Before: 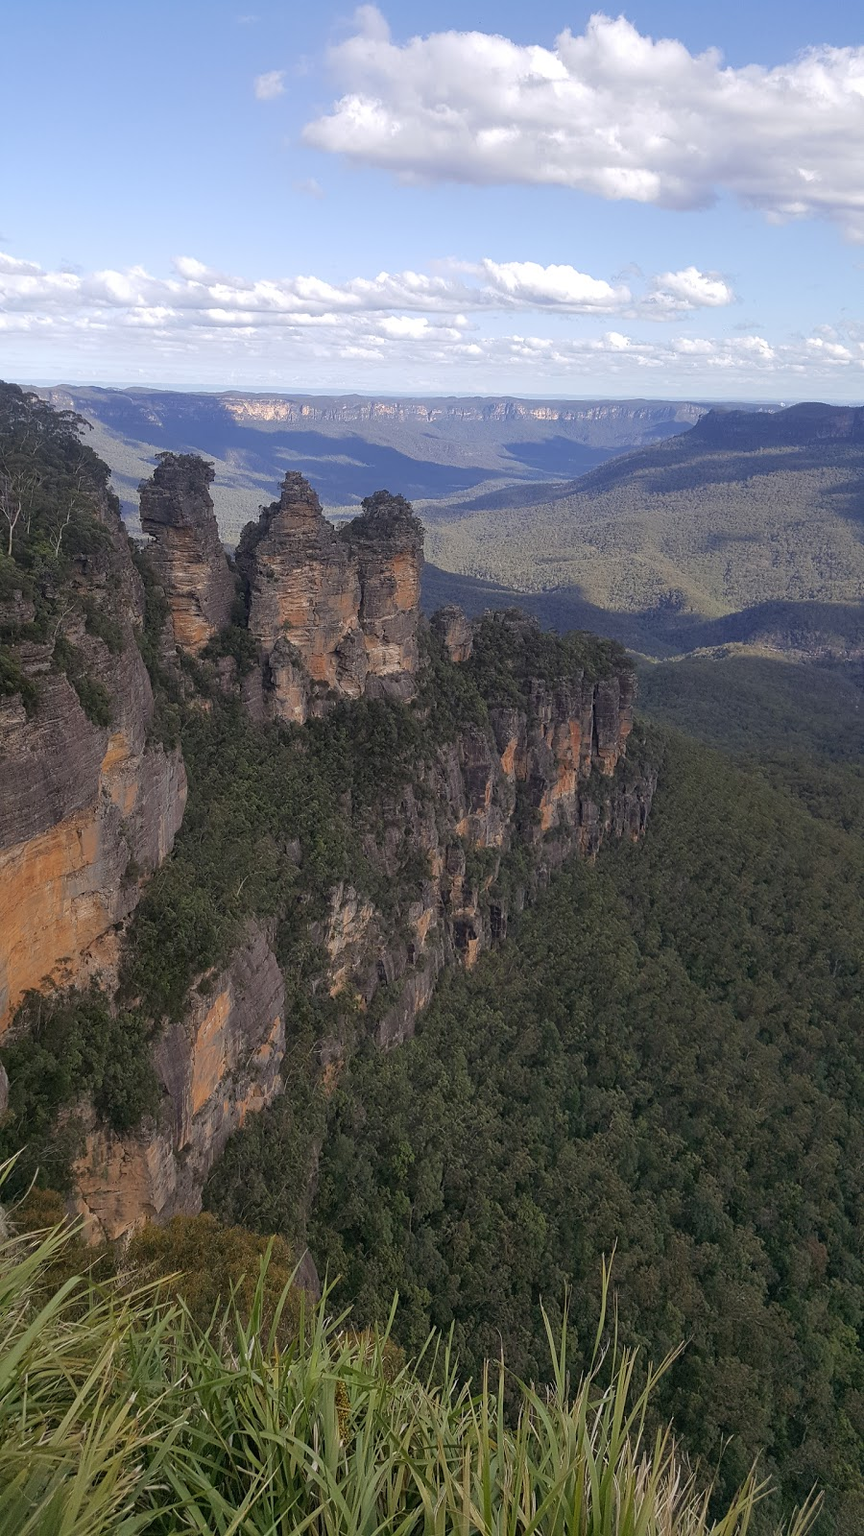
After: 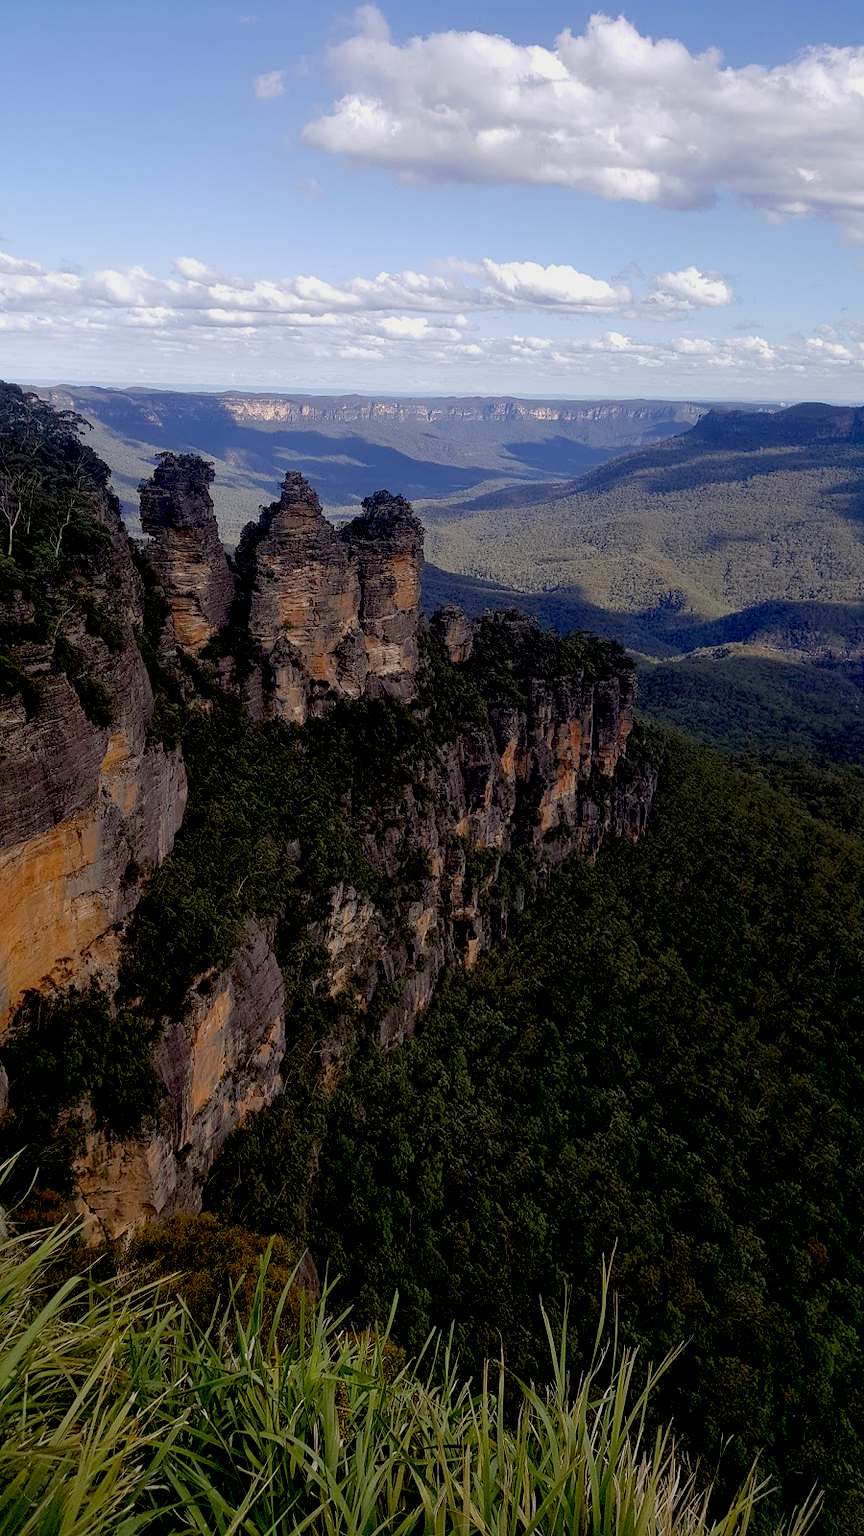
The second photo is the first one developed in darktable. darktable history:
exposure: black level correction 0.044, exposure -0.23 EV, compensate exposure bias true, compensate highlight preservation false
